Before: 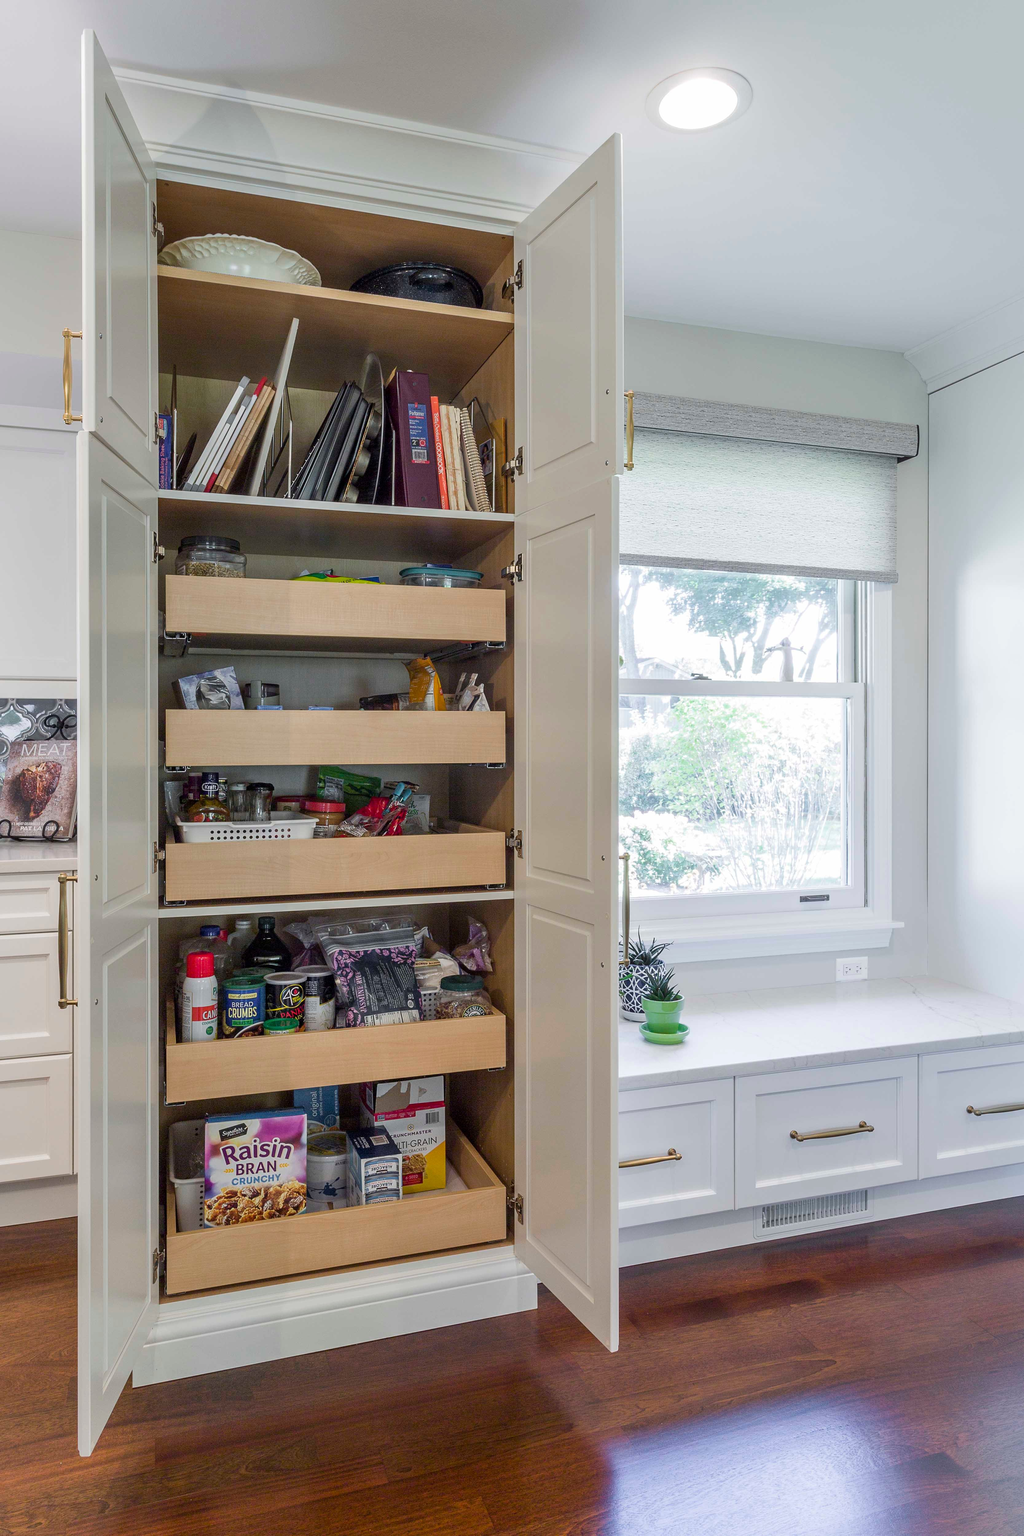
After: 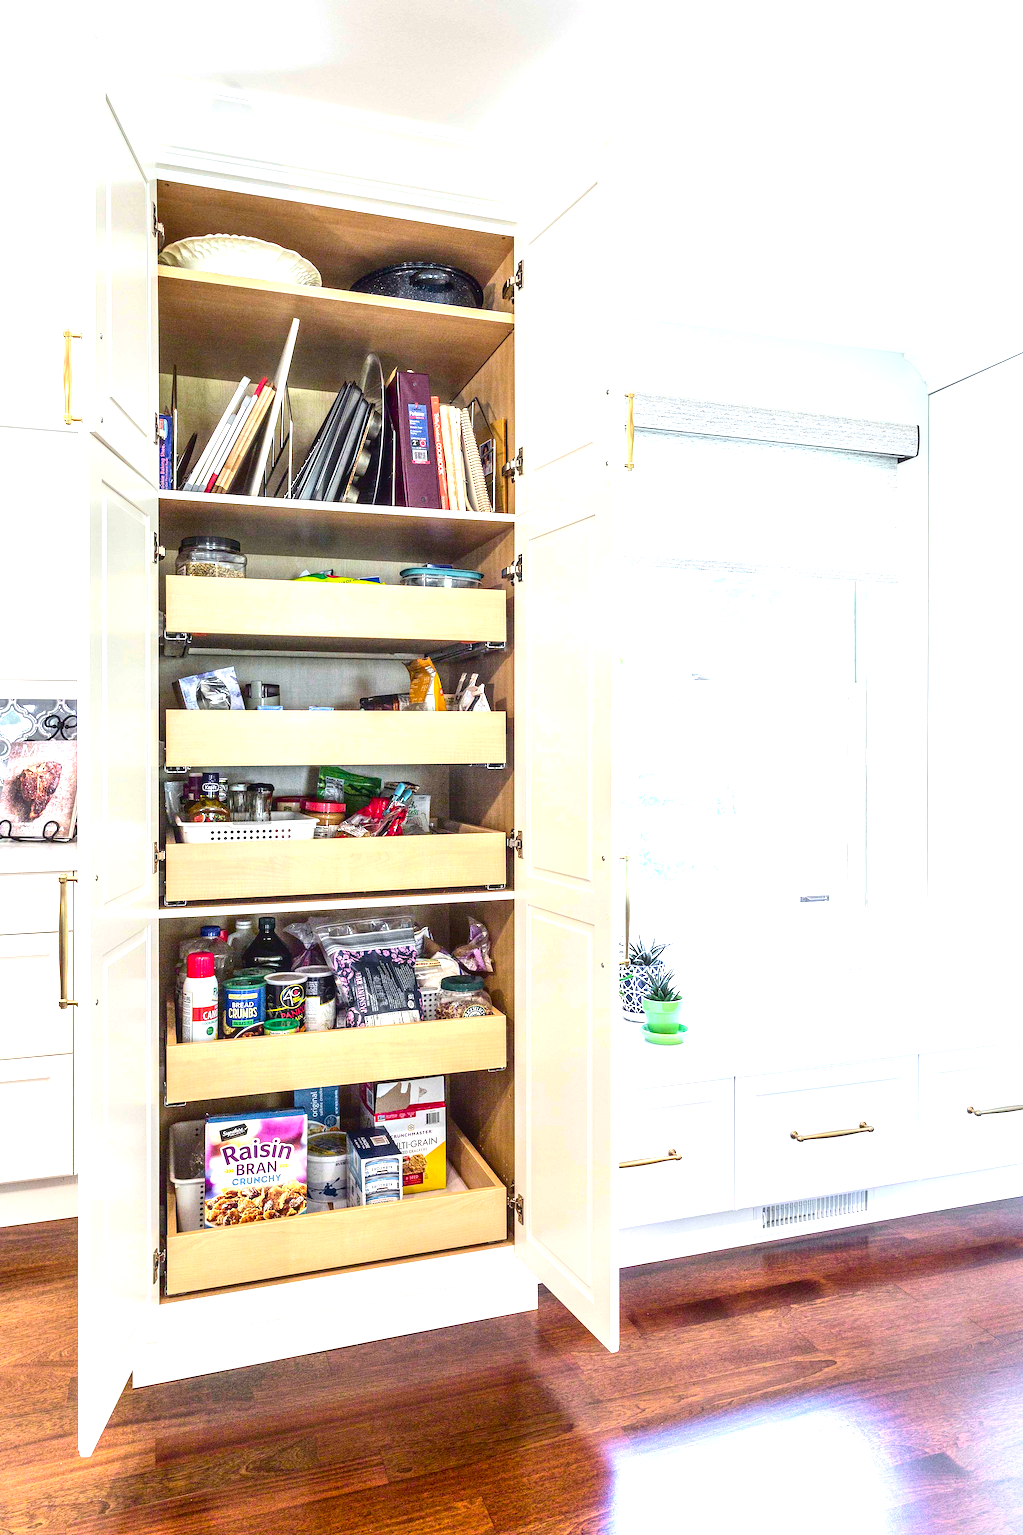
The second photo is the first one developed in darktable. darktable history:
contrast brightness saturation: contrast 0.2, brightness -0.11, saturation 0.1
local contrast: on, module defaults
exposure: black level correction 0, exposure 1.675 EV, compensate exposure bias true, compensate highlight preservation false
